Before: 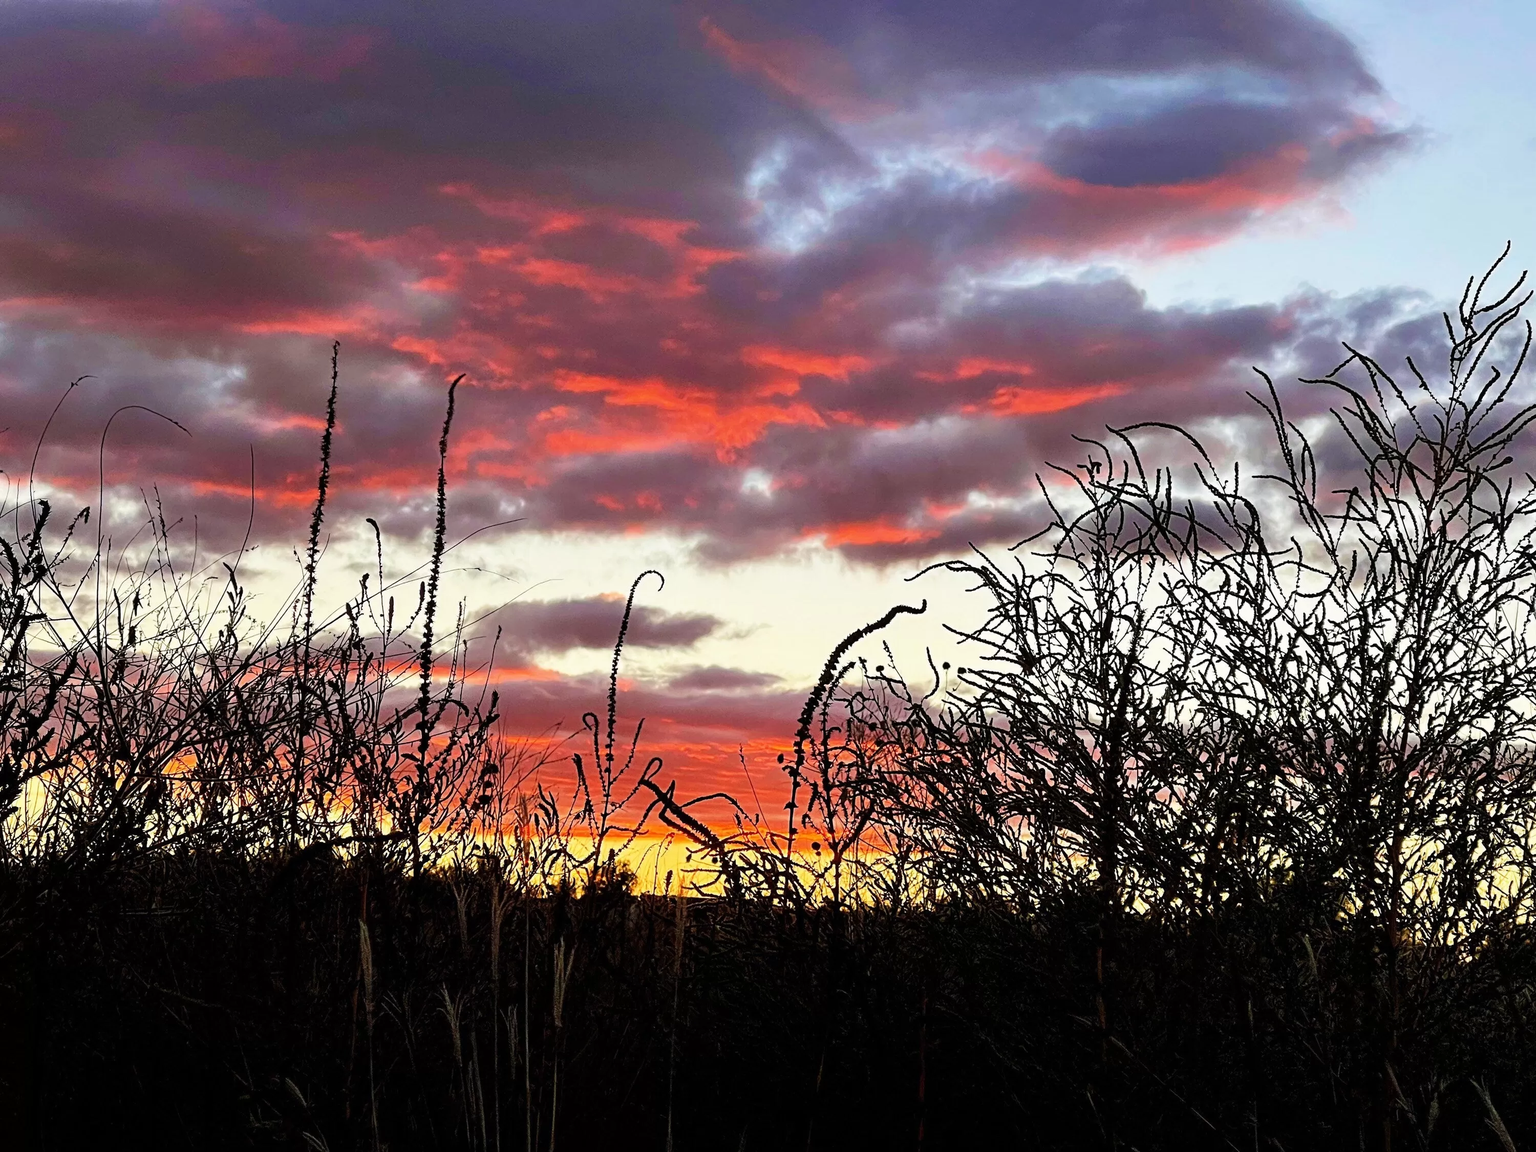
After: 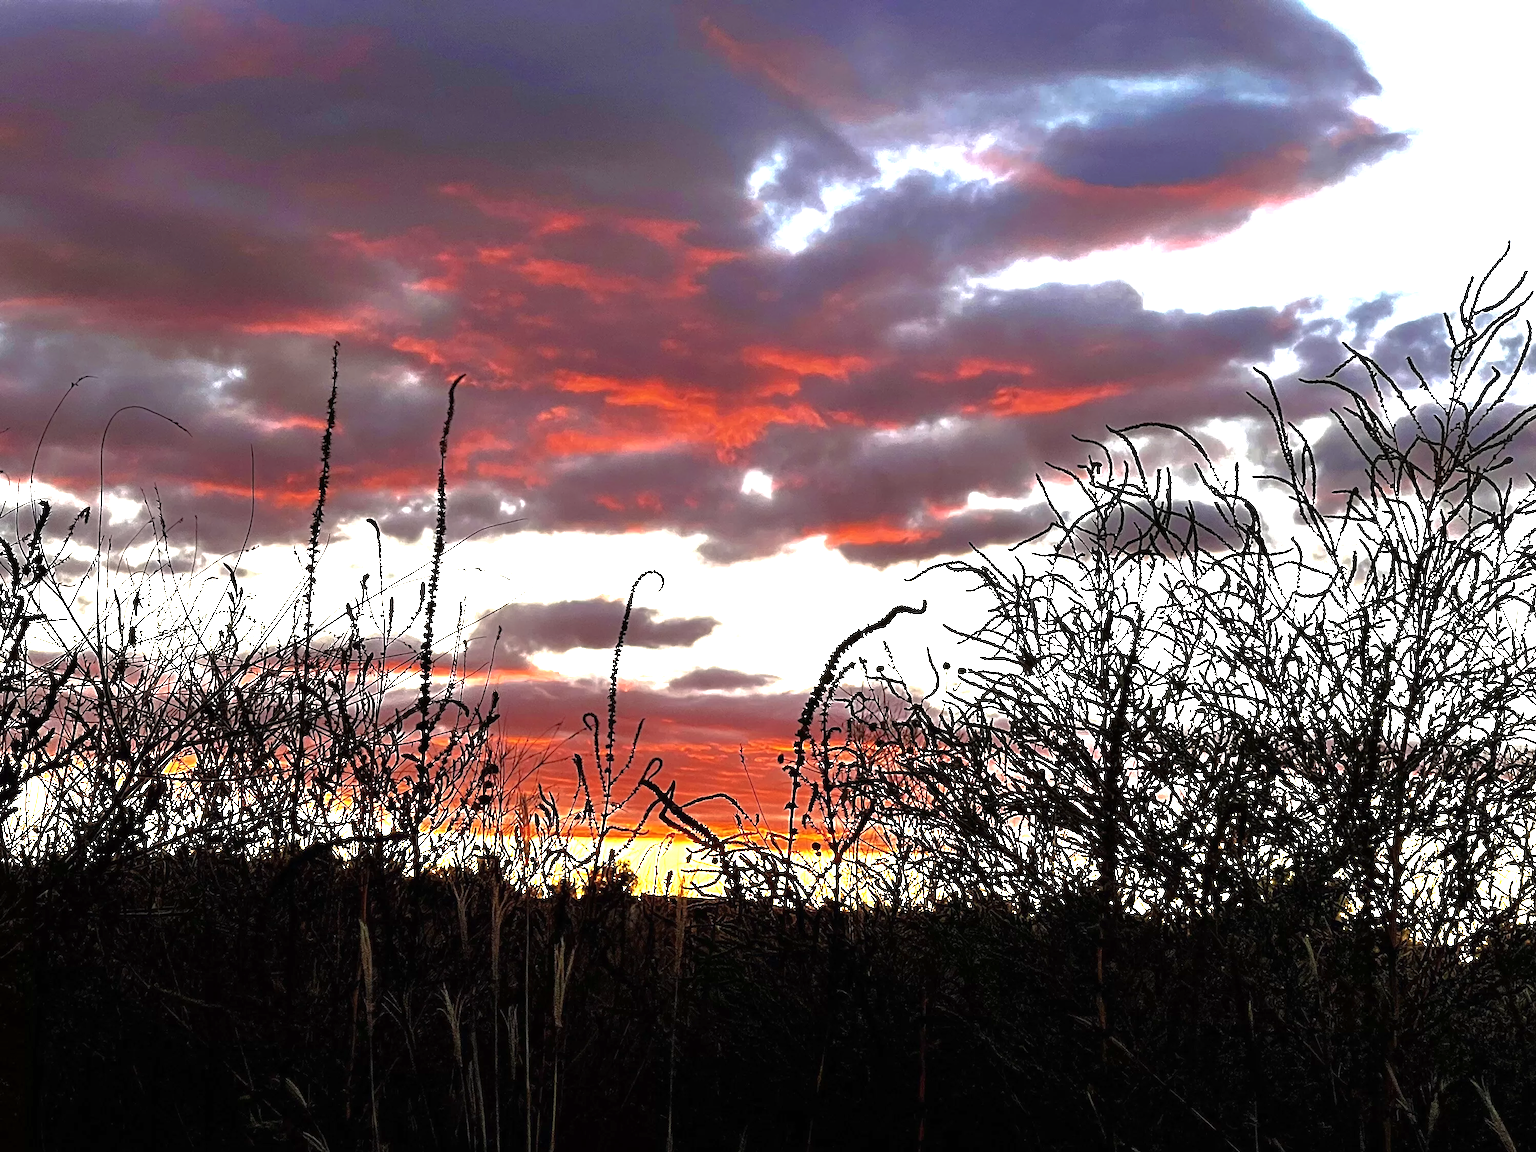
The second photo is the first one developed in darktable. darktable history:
exposure: black level correction 0, exposure 1.1 EV, compensate exposure bias true, compensate highlight preservation false
base curve: curves: ch0 [(0, 0) (0.826, 0.587) (1, 1)]
color zones: curves: ch0 [(0.068, 0.464) (0.25, 0.5) (0.48, 0.508) (0.75, 0.536) (0.886, 0.476) (0.967, 0.456)]; ch1 [(0.066, 0.456) (0.25, 0.5) (0.616, 0.508) (0.746, 0.56) (0.934, 0.444)]
